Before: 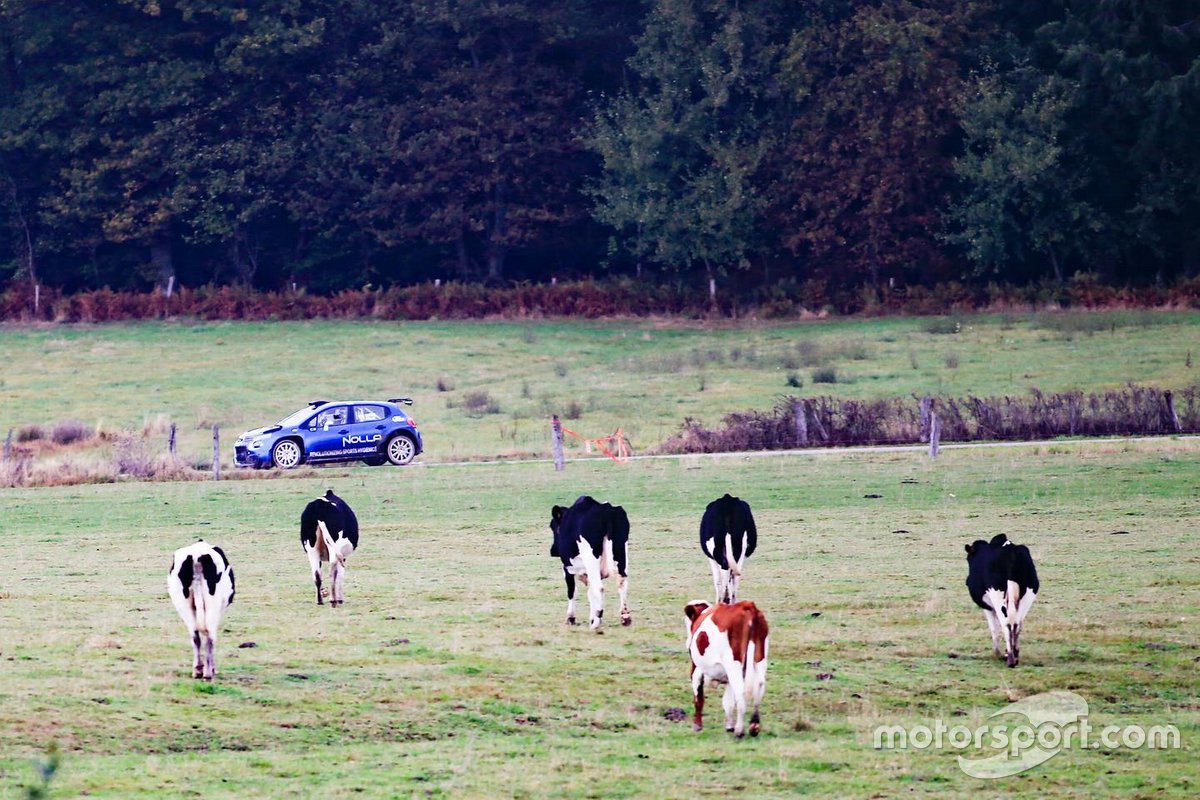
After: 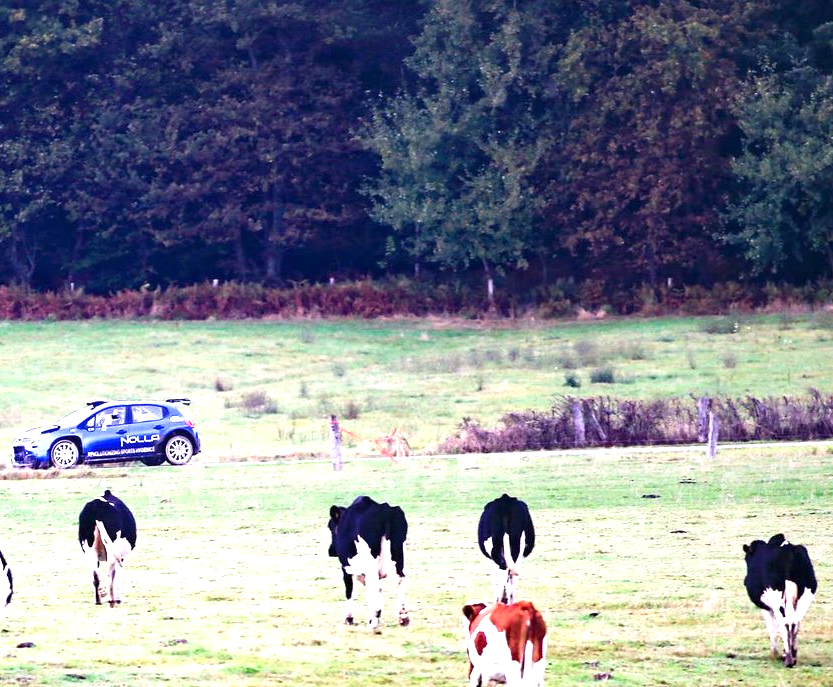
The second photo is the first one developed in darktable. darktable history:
exposure: exposure 1 EV, compensate exposure bias true, compensate highlight preservation false
crop: left 18.509%, right 12.039%, bottom 14.088%
